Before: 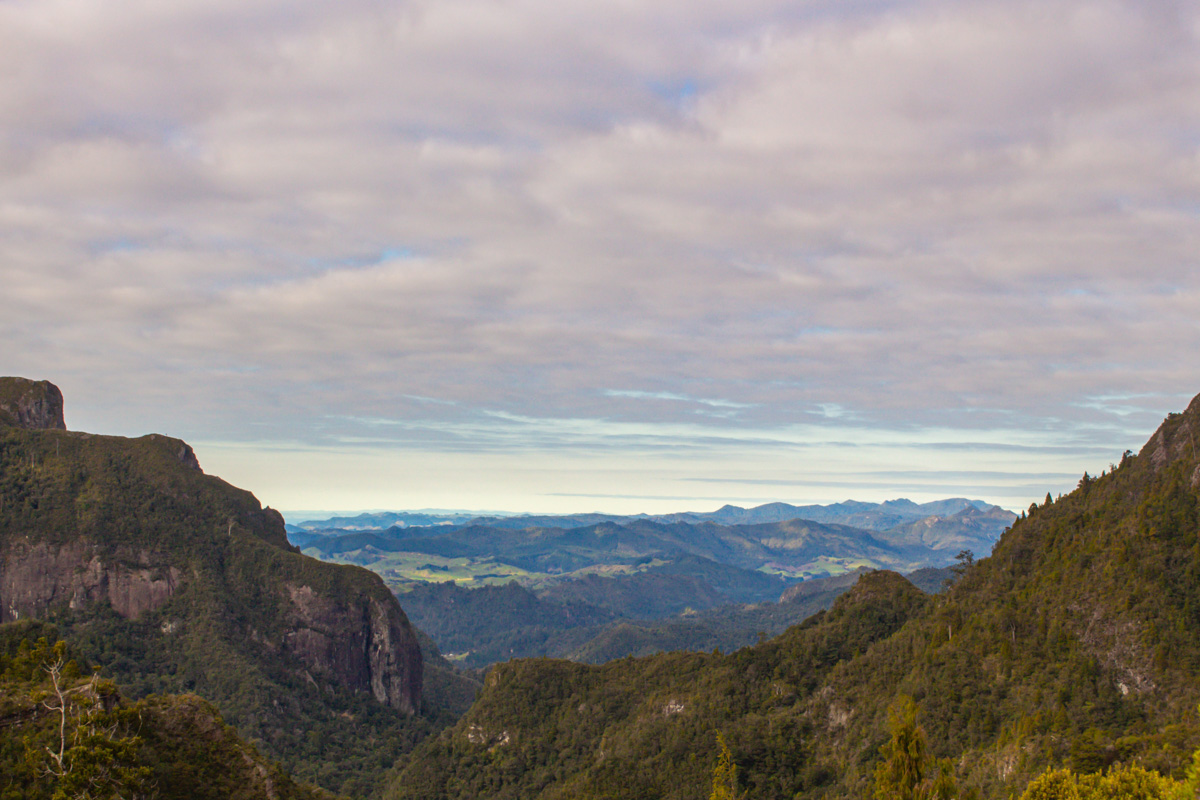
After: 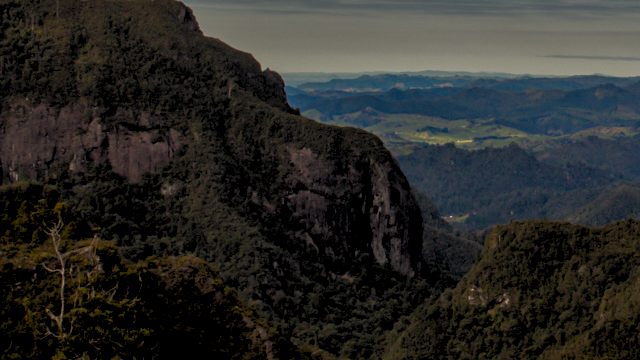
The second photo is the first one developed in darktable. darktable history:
base curve: curves: ch0 [(0, 0) (0.564, 0.291) (0.802, 0.731) (1, 1)]
white balance: red 1.009, blue 0.985
rgb levels: levels [[0.029, 0.461, 0.922], [0, 0.5, 1], [0, 0.5, 1]]
tone equalizer: -8 EV -0.002 EV, -7 EV 0.005 EV, -6 EV -0.008 EV, -5 EV 0.007 EV, -4 EV -0.042 EV, -3 EV -0.233 EV, -2 EV -0.662 EV, -1 EV -0.983 EV, +0 EV -0.969 EV, smoothing diameter 2%, edges refinement/feathering 20, mask exposure compensation -1.57 EV, filter diffusion 5
crop and rotate: top 54.778%, right 46.61%, bottom 0.159%
contrast equalizer: octaves 7, y [[0.6 ×6], [0.55 ×6], [0 ×6], [0 ×6], [0 ×6]], mix 0.2
